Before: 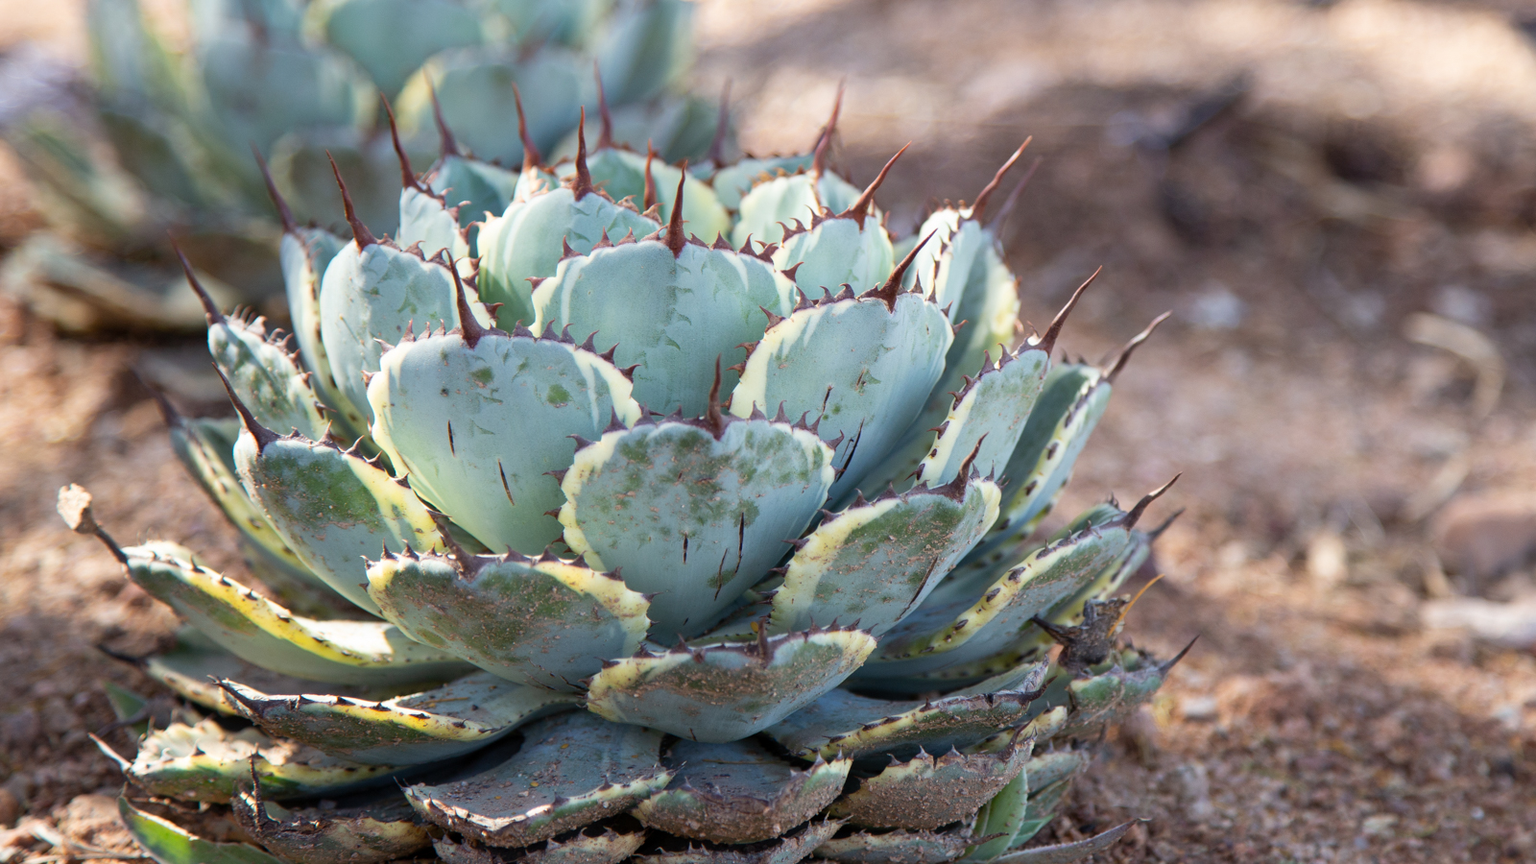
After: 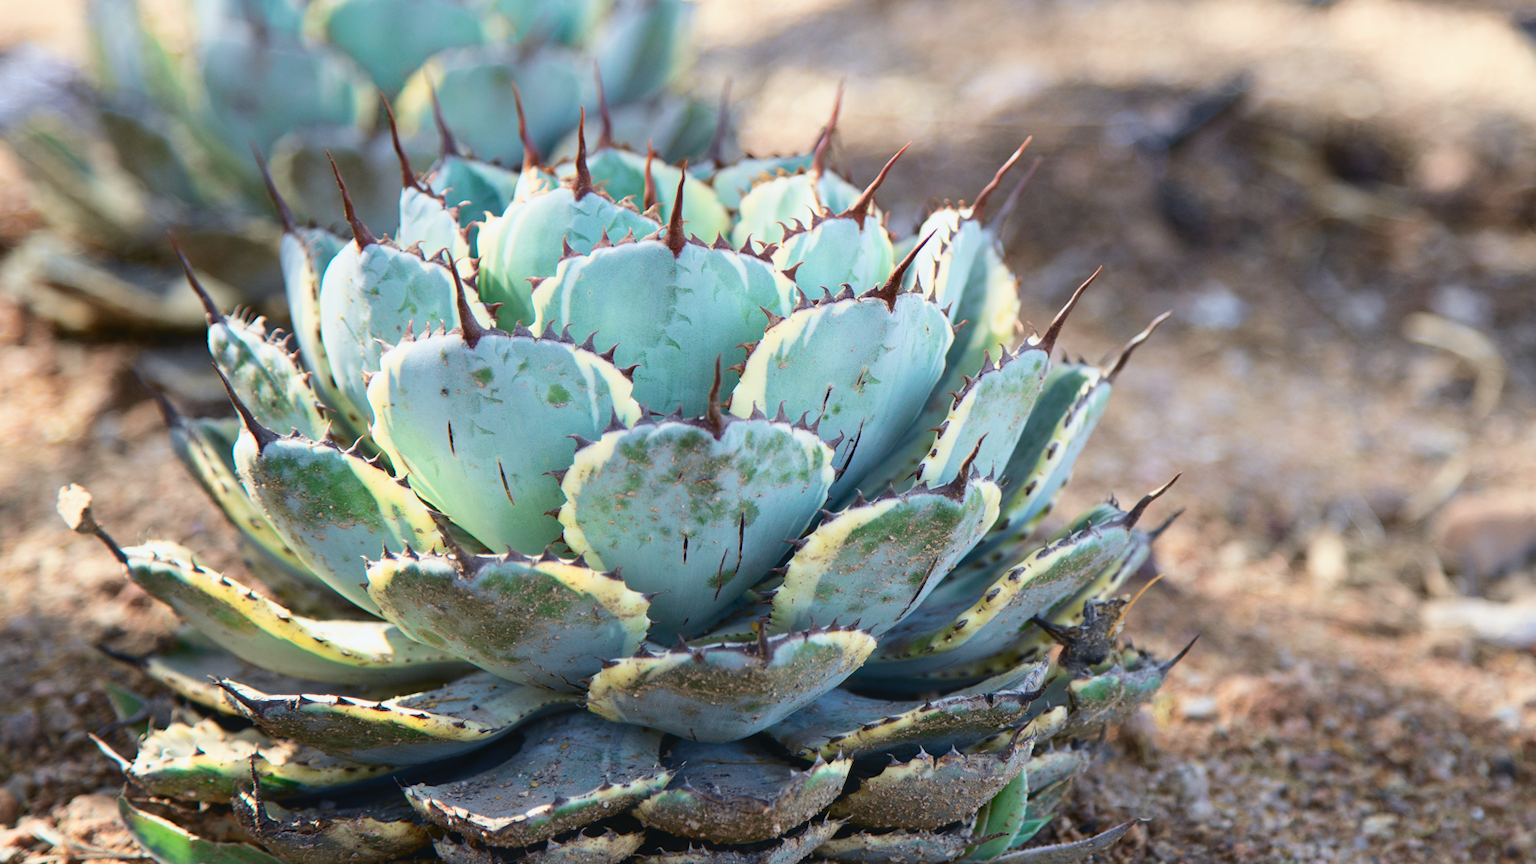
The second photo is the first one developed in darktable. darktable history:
tone curve: curves: ch0 [(0, 0.039) (0.104, 0.103) (0.273, 0.267) (0.448, 0.487) (0.704, 0.761) (0.886, 0.922) (0.994, 0.971)]; ch1 [(0, 0) (0.335, 0.298) (0.446, 0.413) (0.485, 0.487) (0.515, 0.503) (0.566, 0.563) (0.641, 0.655) (1, 1)]; ch2 [(0, 0) (0.314, 0.301) (0.421, 0.411) (0.502, 0.494) (0.528, 0.54) (0.557, 0.559) (0.612, 0.62) (0.722, 0.686) (1, 1)], color space Lab, independent channels, preserve colors none
